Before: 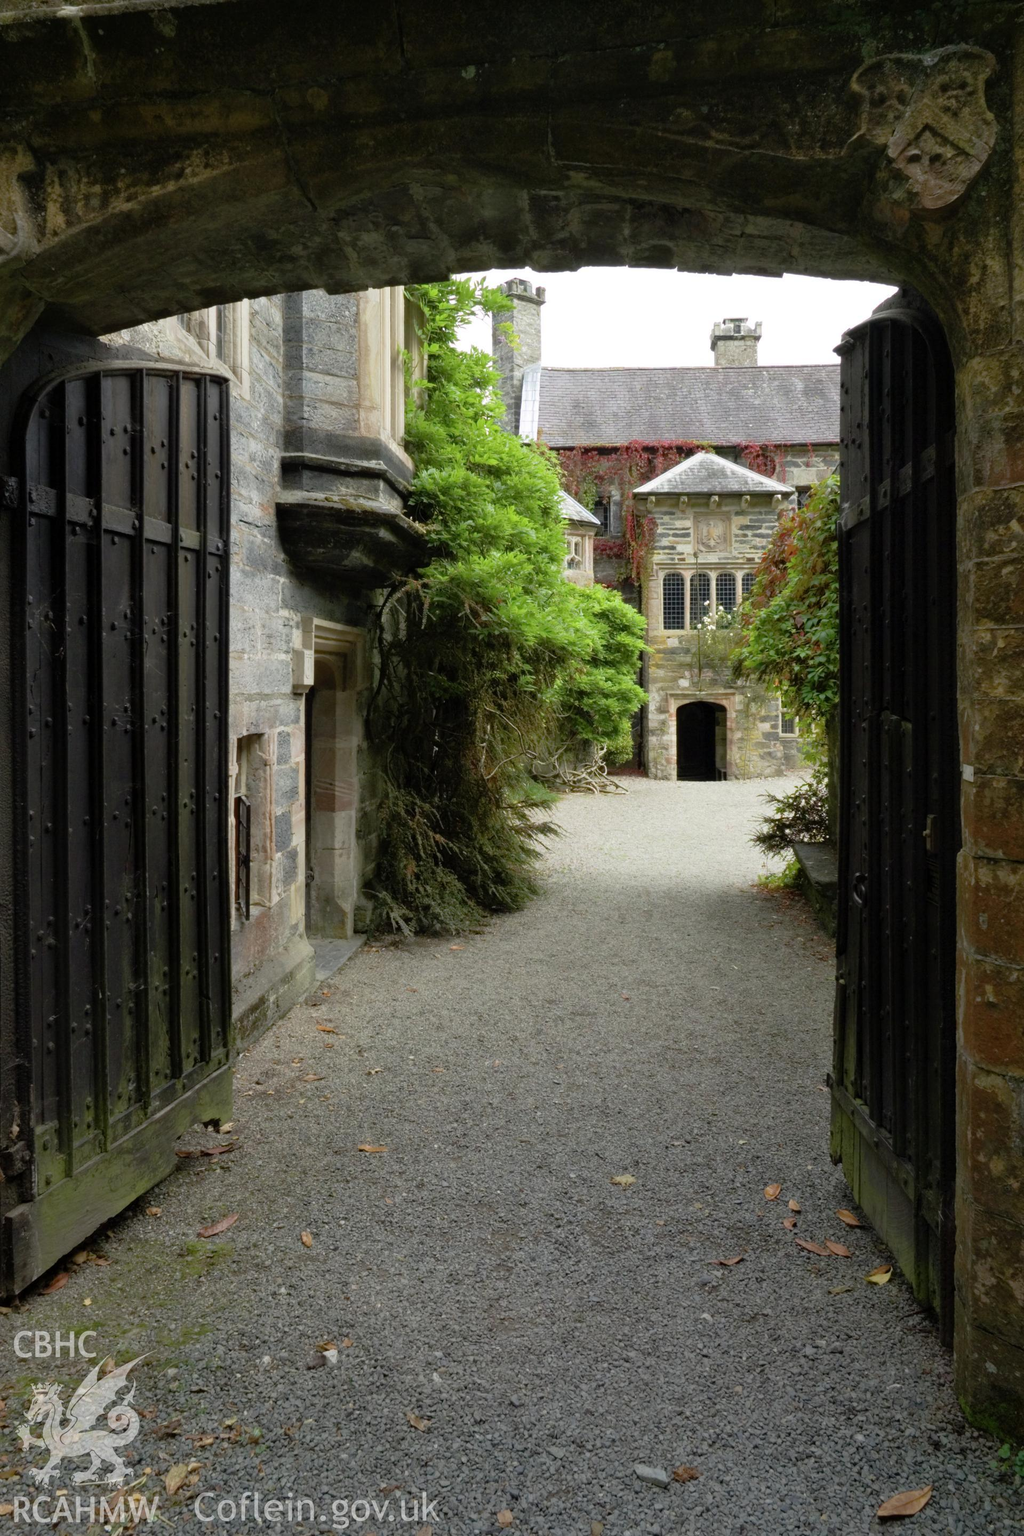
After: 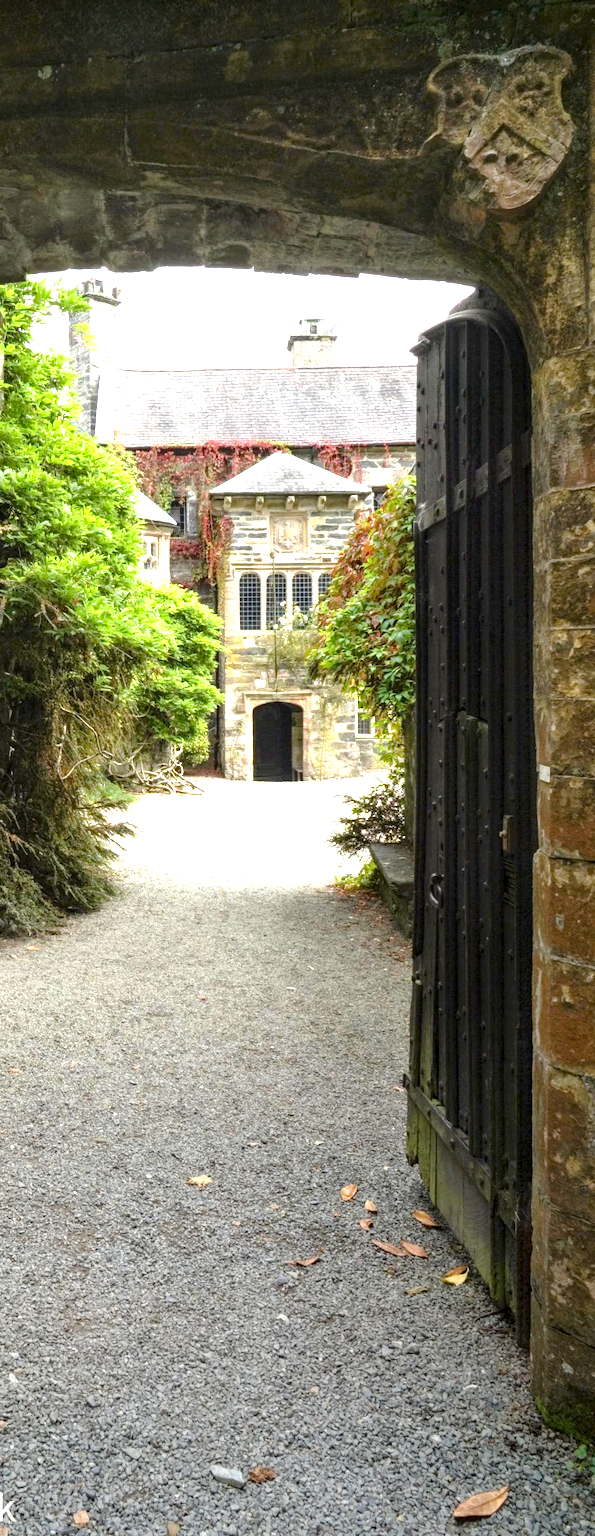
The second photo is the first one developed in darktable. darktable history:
local contrast: on, module defaults
crop: left 41.441%
exposure: exposure 1.484 EV, compensate exposure bias true, compensate highlight preservation false
